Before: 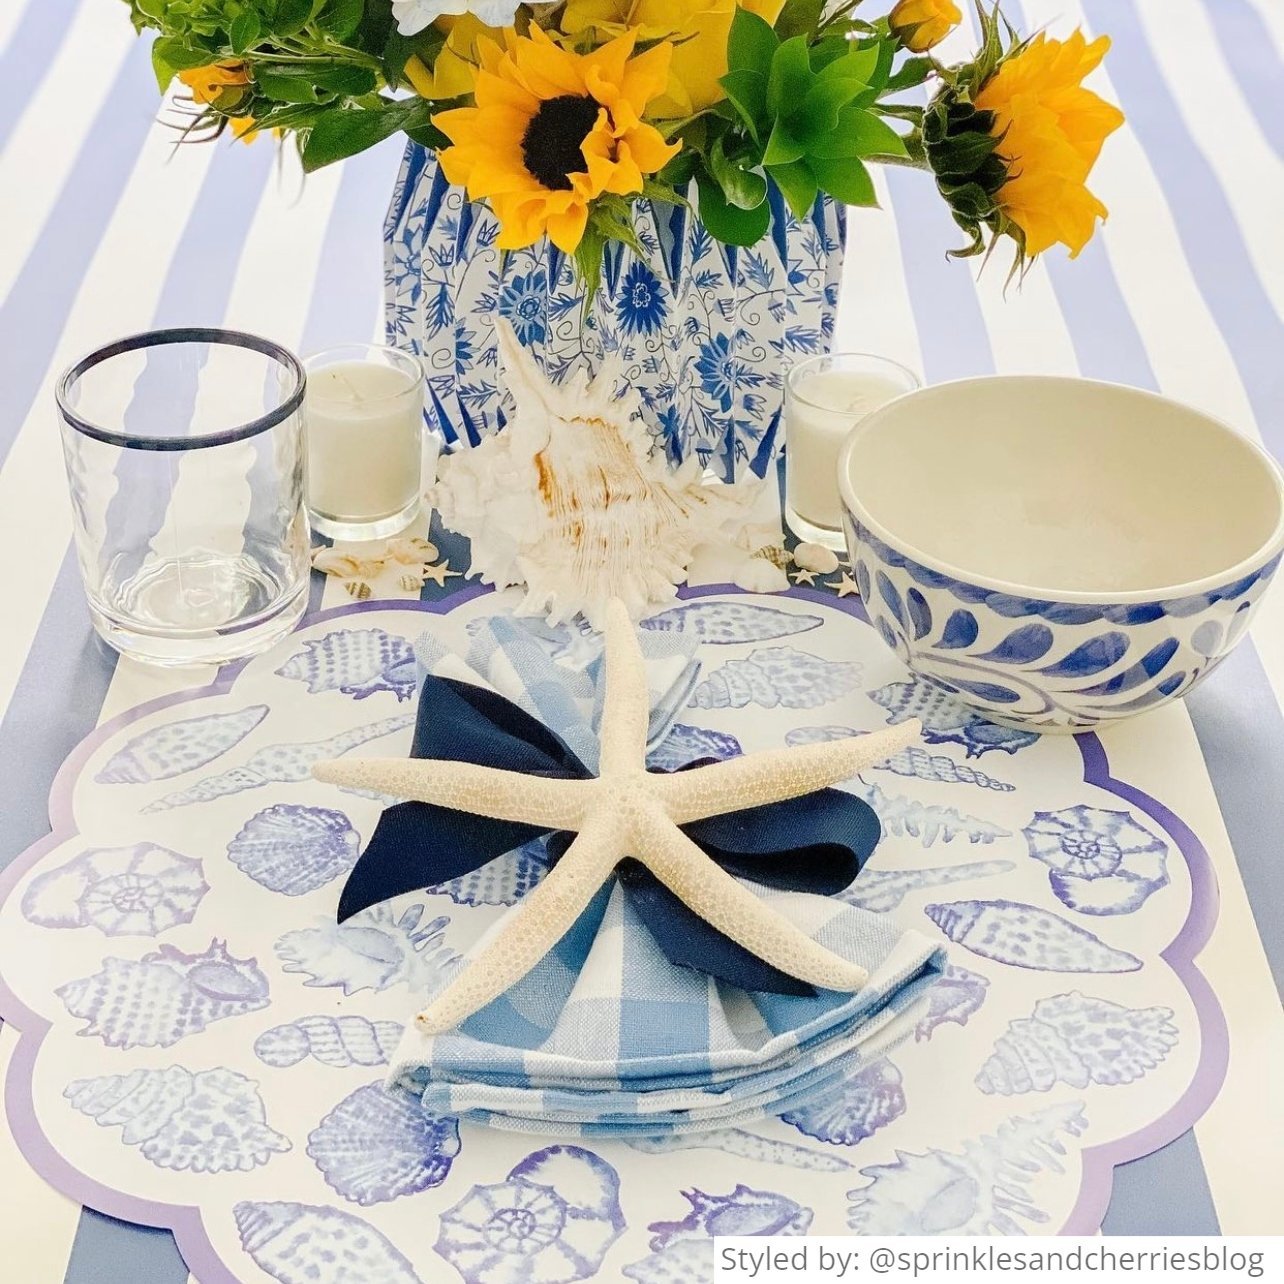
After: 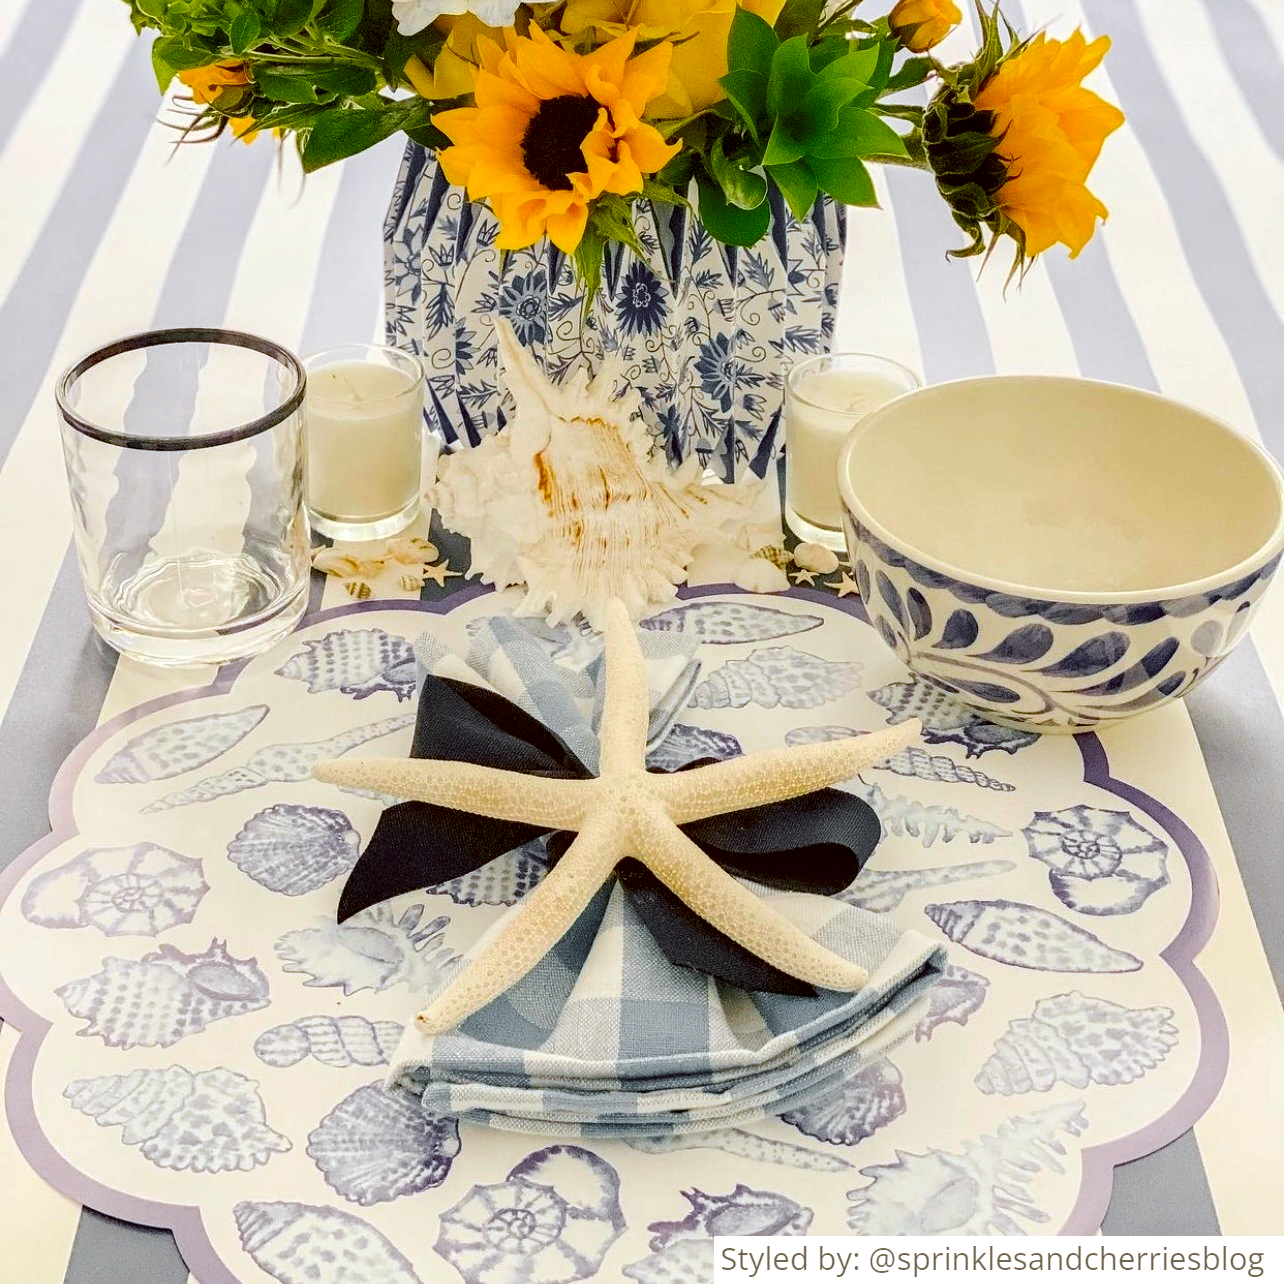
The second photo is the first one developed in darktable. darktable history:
local contrast: highlights 29%, shadows 73%, midtone range 0.748
color correction: highlights a* -0.455, highlights b* 0.179, shadows a* 4.58, shadows b* 20.81
color zones: curves: ch1 [(0.25, 0.61) (0.75, 0.248)]
